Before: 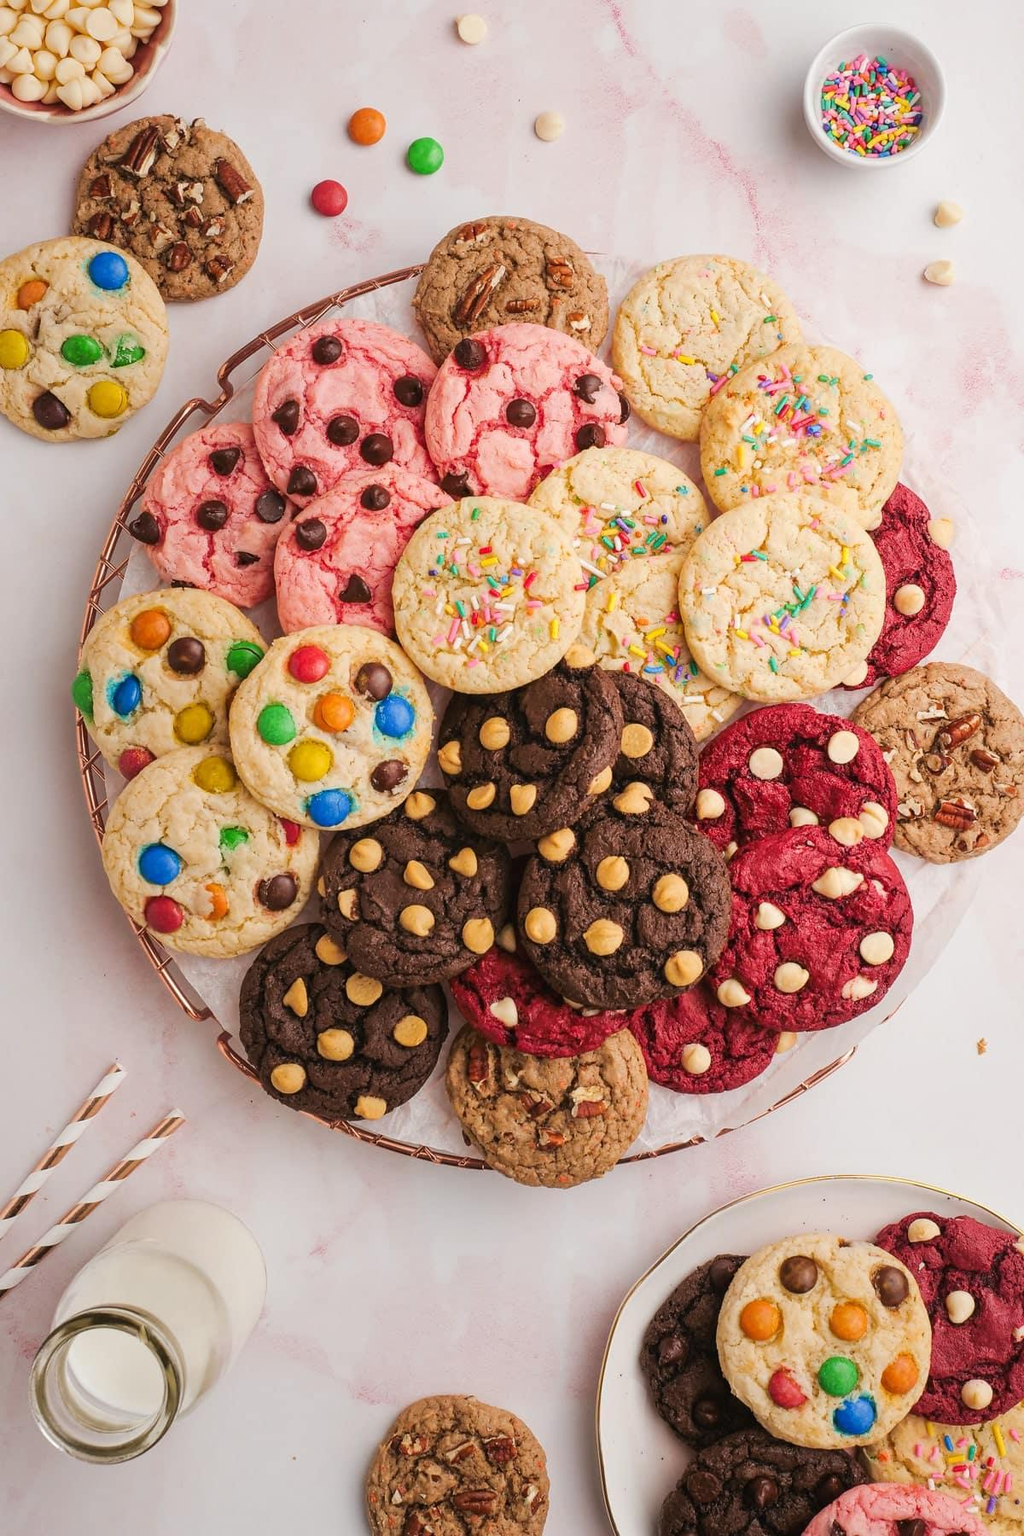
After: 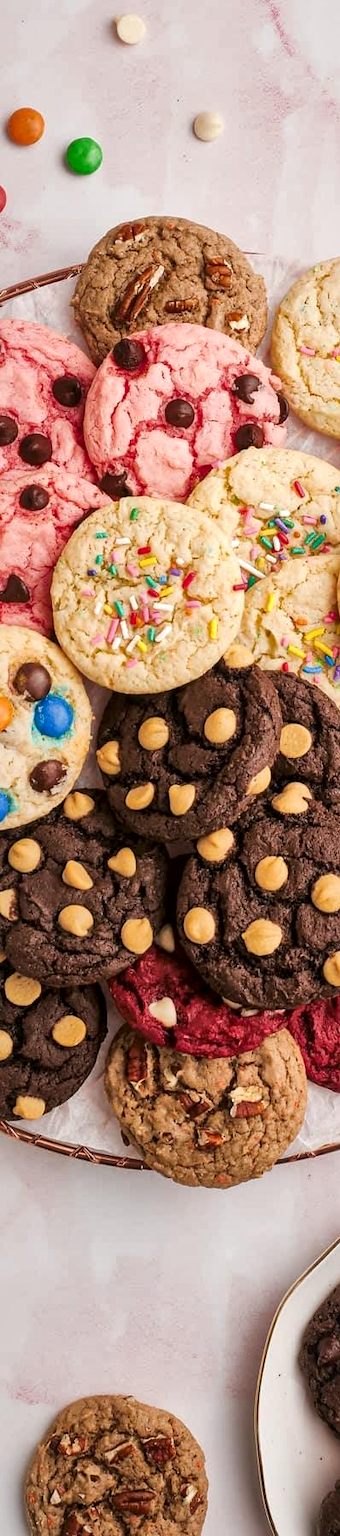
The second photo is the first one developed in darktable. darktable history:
crop: left 33.36%, right 33.36%
local contrast: mode bilateral grid, contrast 20, coarseness 50, detail 171%, midtone range 0.2
